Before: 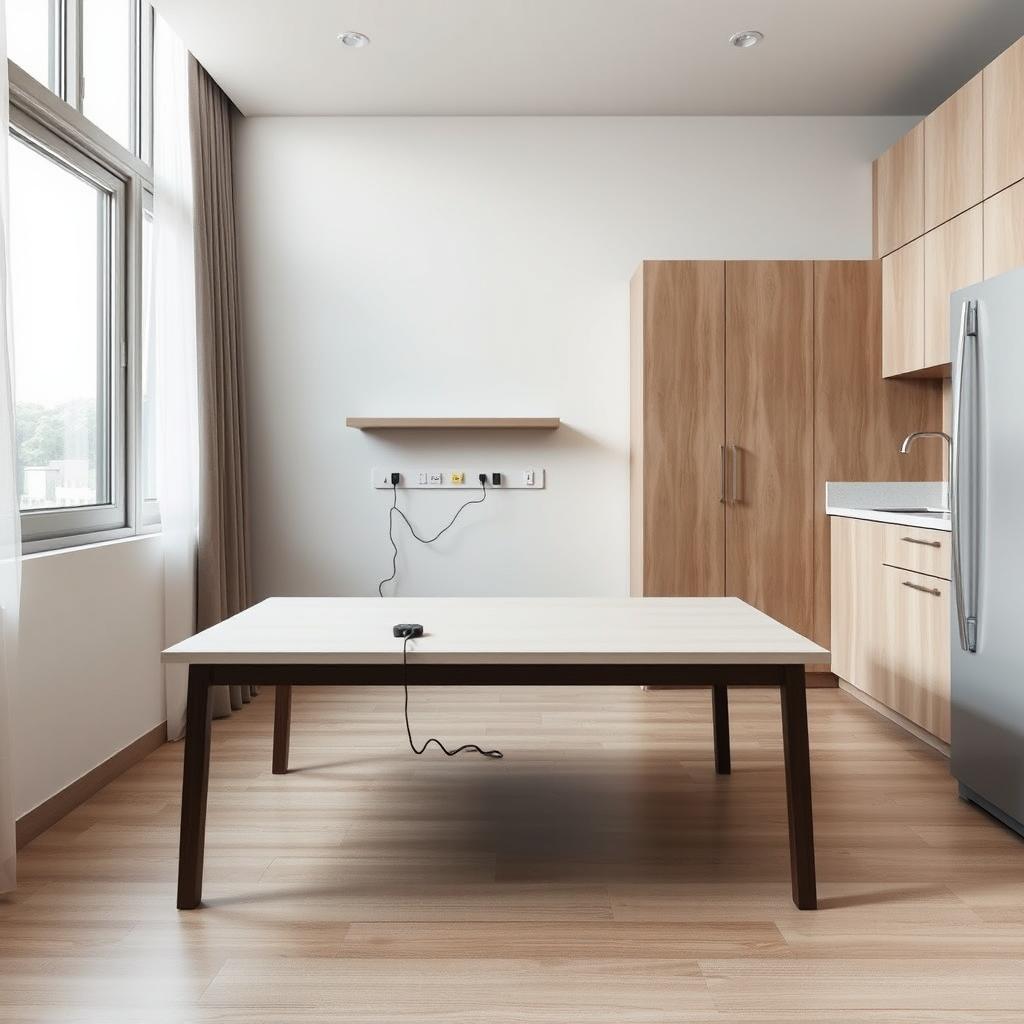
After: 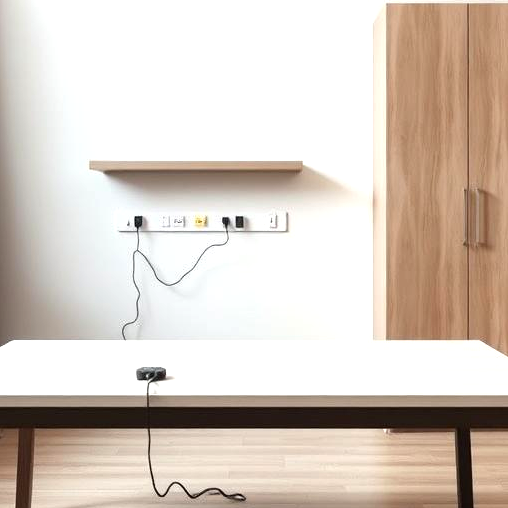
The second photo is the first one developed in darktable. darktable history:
exposure: exposure 0.608 EV, compensate highlight preservation false
crop: left 25.13%, top 25.154%, right 25.213%, bottom 25.231%
